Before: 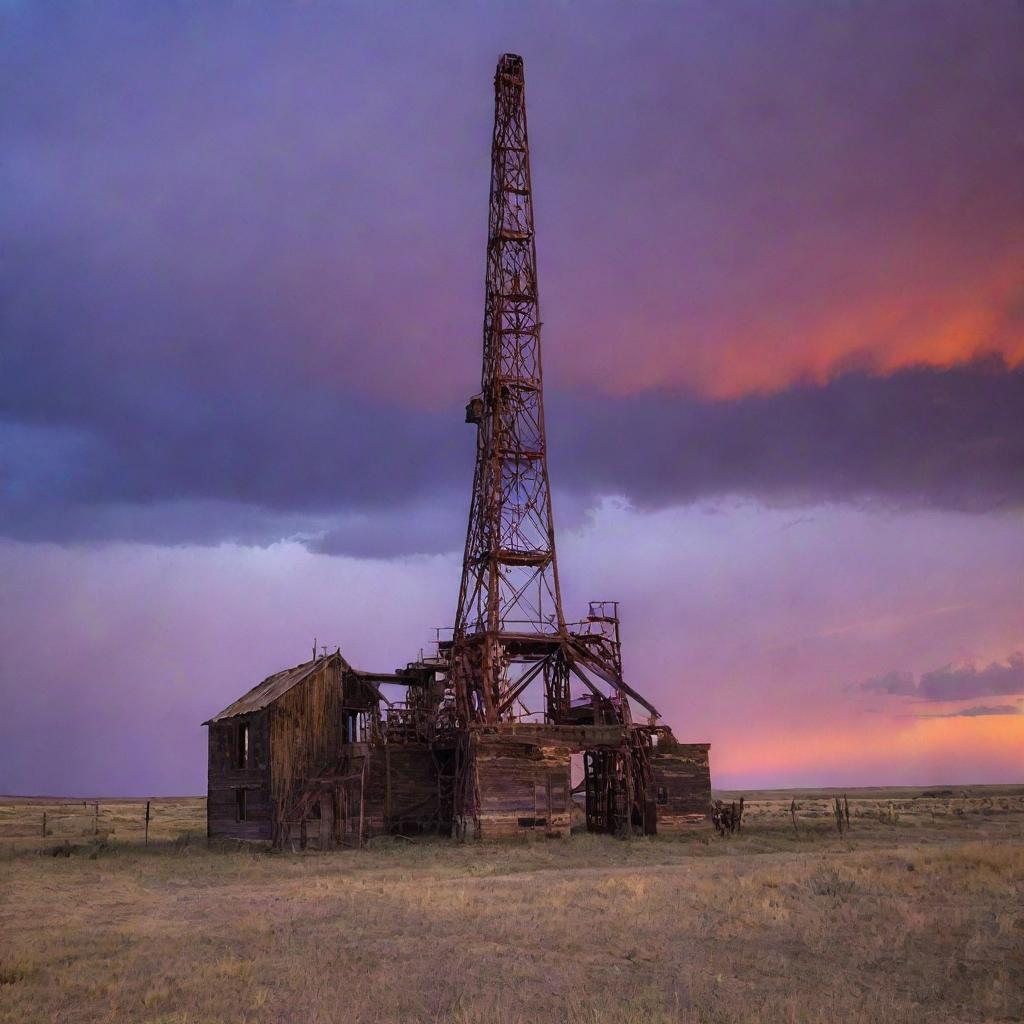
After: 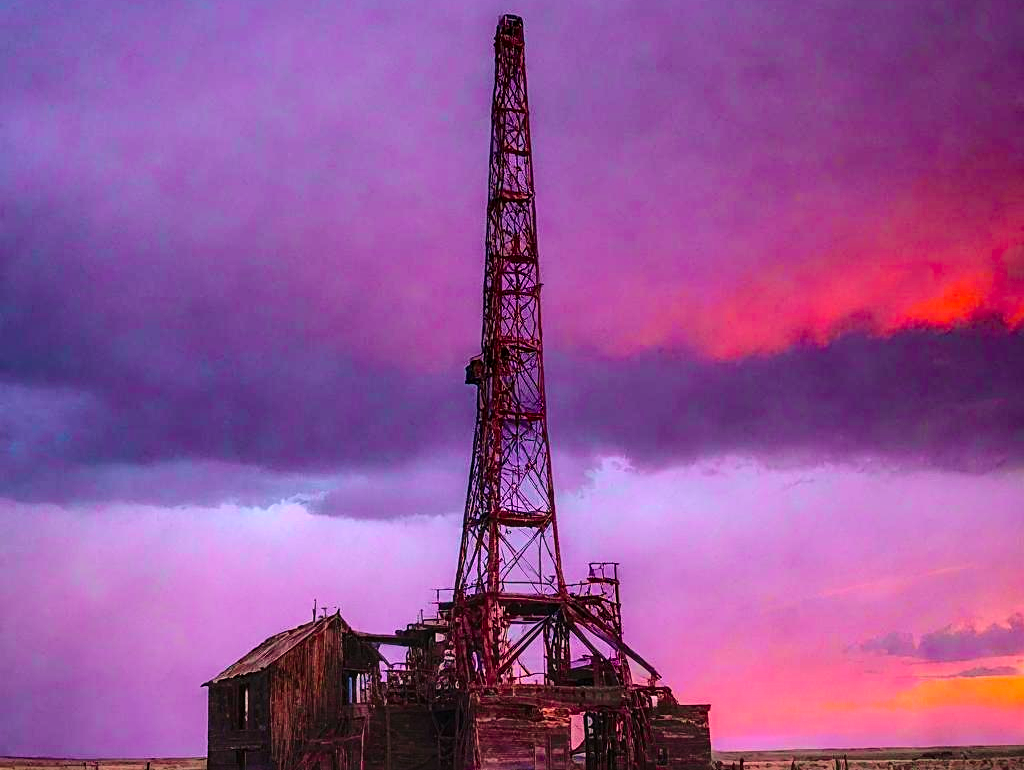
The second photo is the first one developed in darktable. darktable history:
crop: top 3.823%, bottom 20.907%
tone curve: curves: ch0 [(0, 0) (0.23, 0.189) (0.486, 0.52) (0.822, 0.825) (0.994, 0.955)]; ch1 [(0, 0) (0.226, 0.261) (0.379, 0.442) (0.469, 0.468) (0.495, 0.498) (0.514, 0.509) (0.561, 0.603) (0.59, 0.656) (1, 1)]; ch2 [(0, 0) (0.269, 0.299) (0.459, 0.43) (0.498, 0.5) (0.523, 0.52) (0.586, 0.569) (0.635, 0.617) (0.659, 0.681) (0.718, 0.764) (1, 1)], color space Lab, independent channels, preserve colors none
contrast brightness saturation: contrast 0.04, saturation 0.164
exposure: black level correction -0.003, exposure 0.032 EV, compensate highlight preservation false
color balance rgb: highlights gain › chroma 1.13%, highlights gain › hue 67.41°, global offset › luminance 0.677%, perceptual saturation grading › global saturation 31.249%, contrast 5.604%
local contrast: highlights 42%, shadows 59%, detail 137%, midtone range 0.517
sharpen: on, module defaults
